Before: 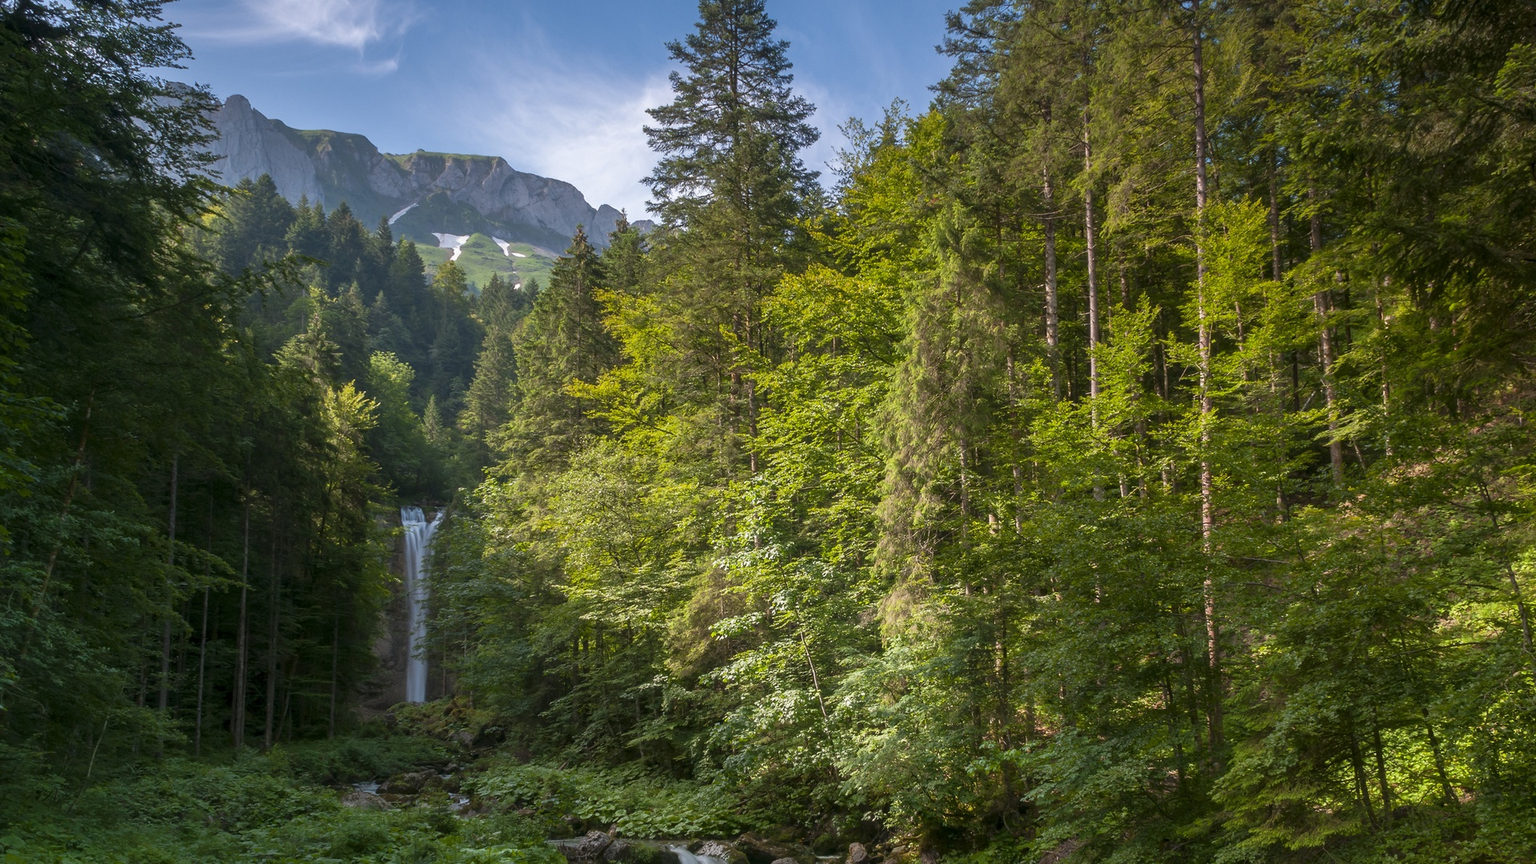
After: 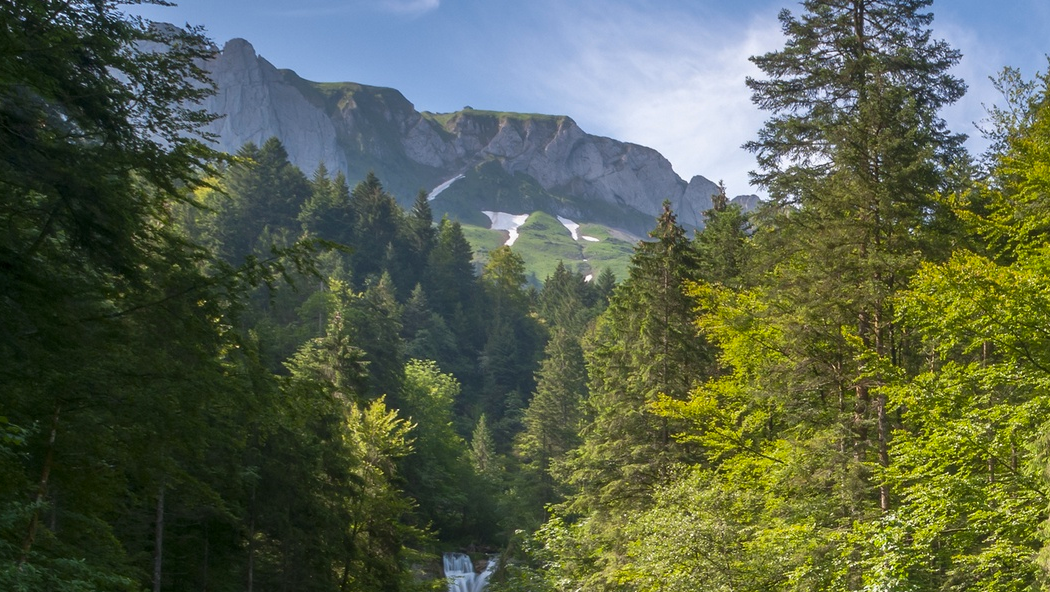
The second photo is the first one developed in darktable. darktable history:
exposure: compensate highlight preservation false
contrast brightness saturation: contrast 0.04, saturation 0.07
crop and rotate: left 3.047%, top 7.509%, right 42.236%, bottom 37.598%
